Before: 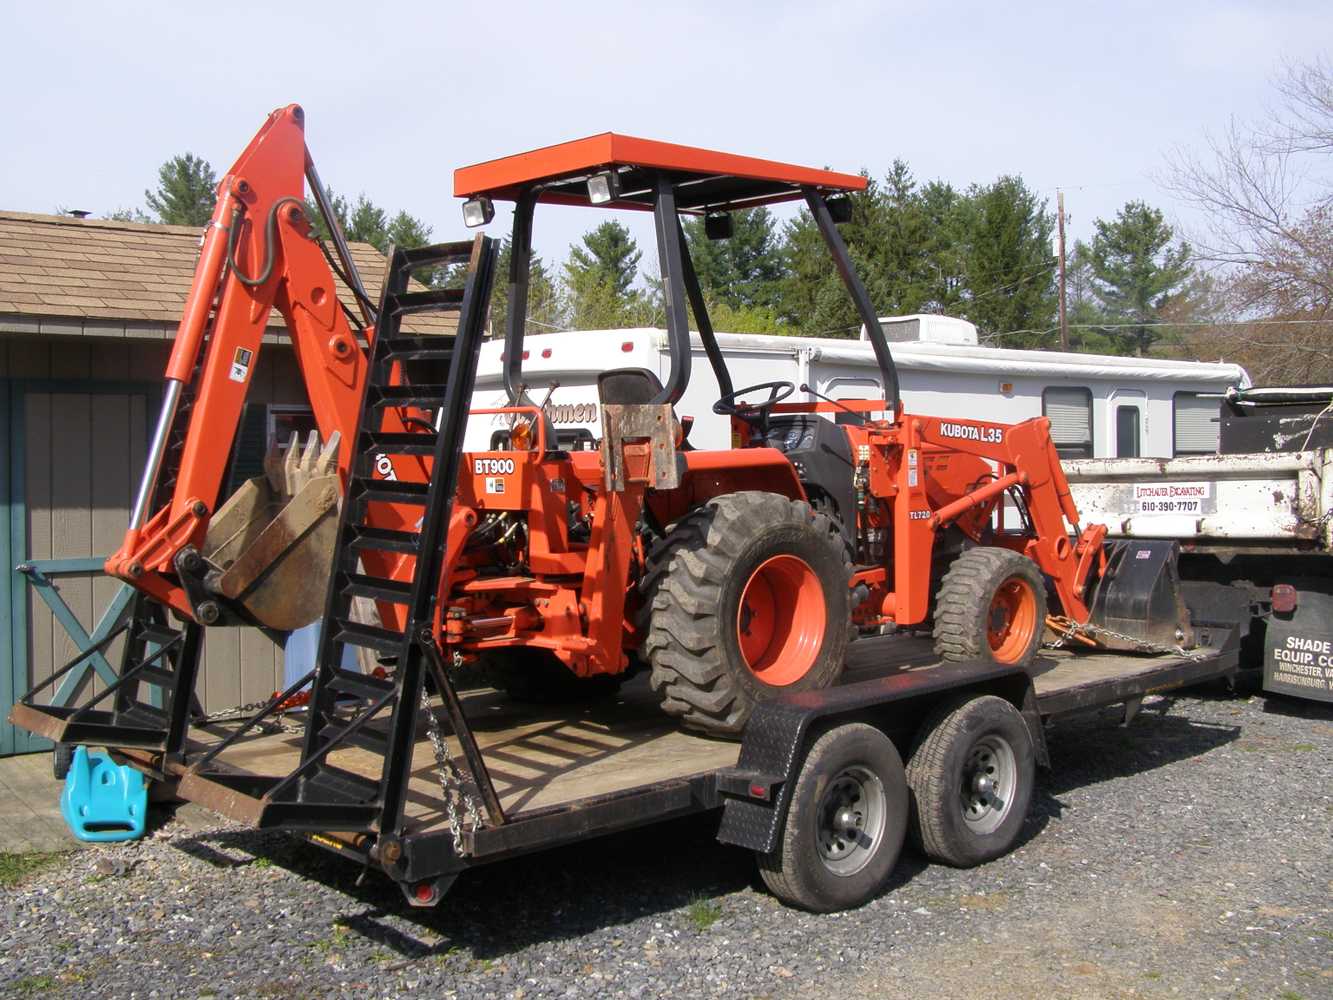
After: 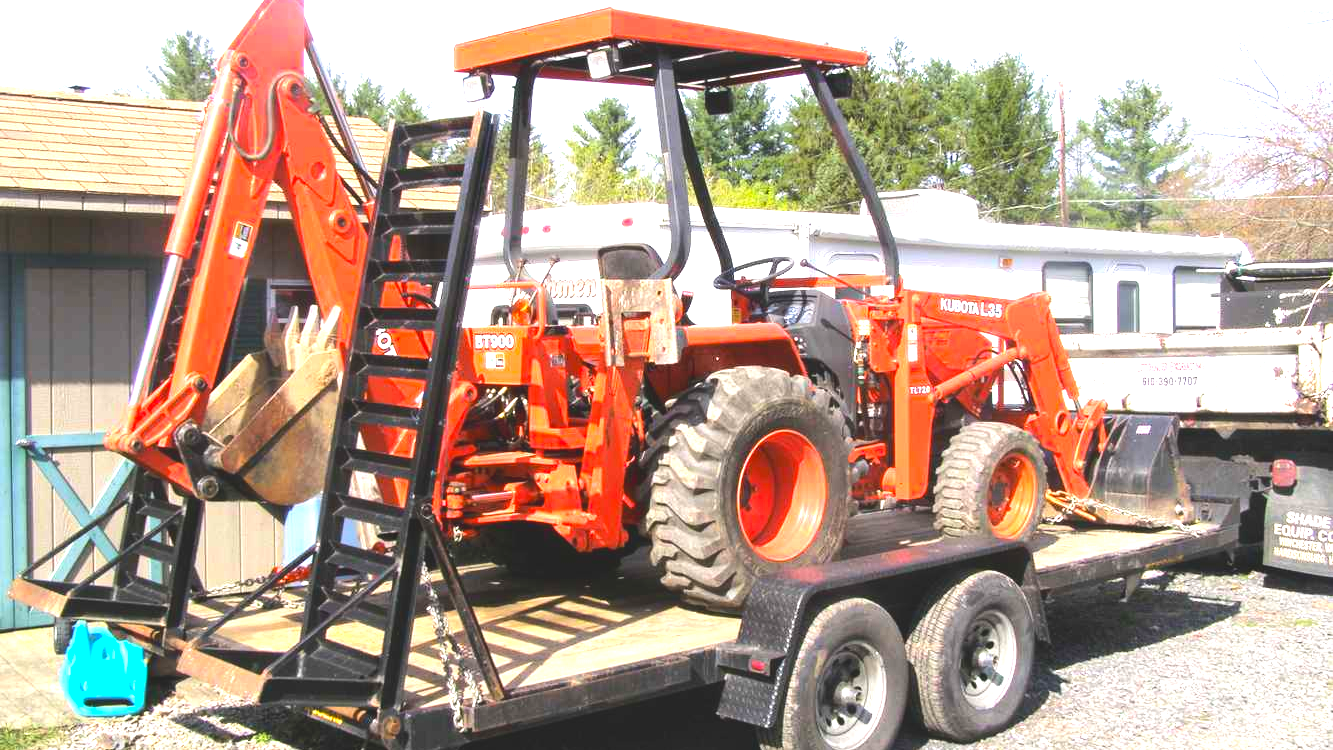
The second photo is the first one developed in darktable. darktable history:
exposure: black level correction 0.001, exposure 1.646 EV, compensate exposure bias true, compensate highlight preservation false
crop and rotate: top 12.5%, bottom 12.5%
tone equalizer: -8 EV -0.75 EV, -7 EV -0.7 EV, -6 EV -0.6 EV, -5 EV -0.4 EV, -3 EV 0.4 EV, -2 EV 0.6 EV, -1 EV 0.7 EV, +0 EV 0.75 EV, edges refinement/feathering 500, mask exposure compensation -1.57 EV, preserve details no
contrast brightness saturation: contrast -0.28
